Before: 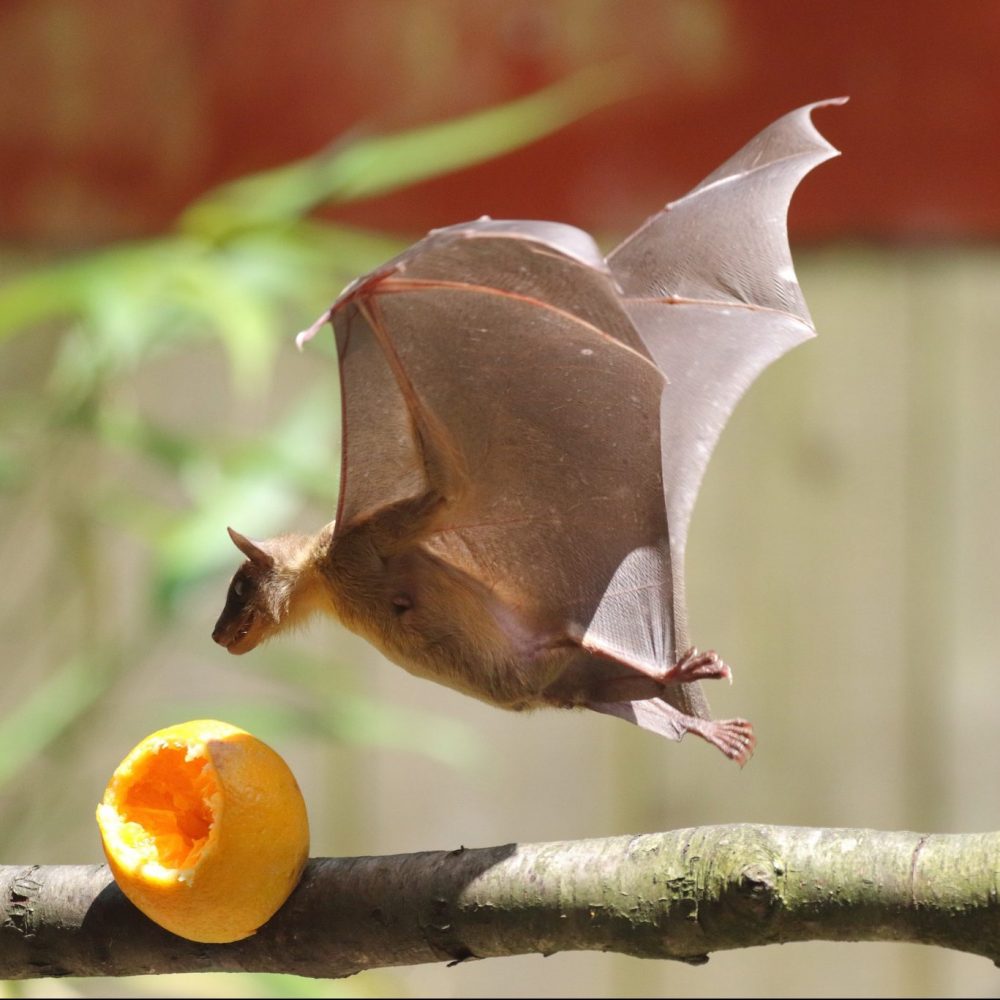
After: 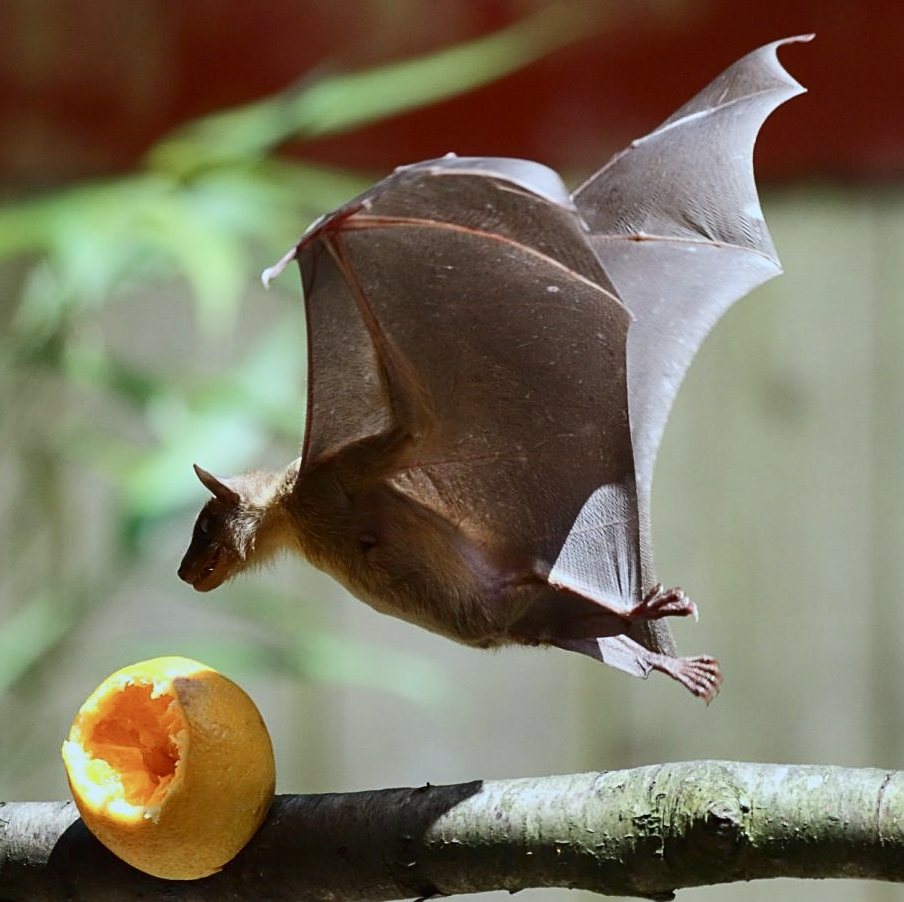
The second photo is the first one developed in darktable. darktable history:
crop: left 3.402%, top 6.388%, right 6.17%, bottom 3.314%
exposure: exposure -0.552 EV, compensate highlight preservation false
tone equalizer: edges refinement/feathering 500, mask exposure compensation -1.57 EV, preserve details no
contrast brightness saturation: contrast 0.292
base curve: preserve colors none
sharpen: on, module defaults
color calibration: illuminant Planckian (black body), x 0.375, y 0.374, temperature 4118.99 K
